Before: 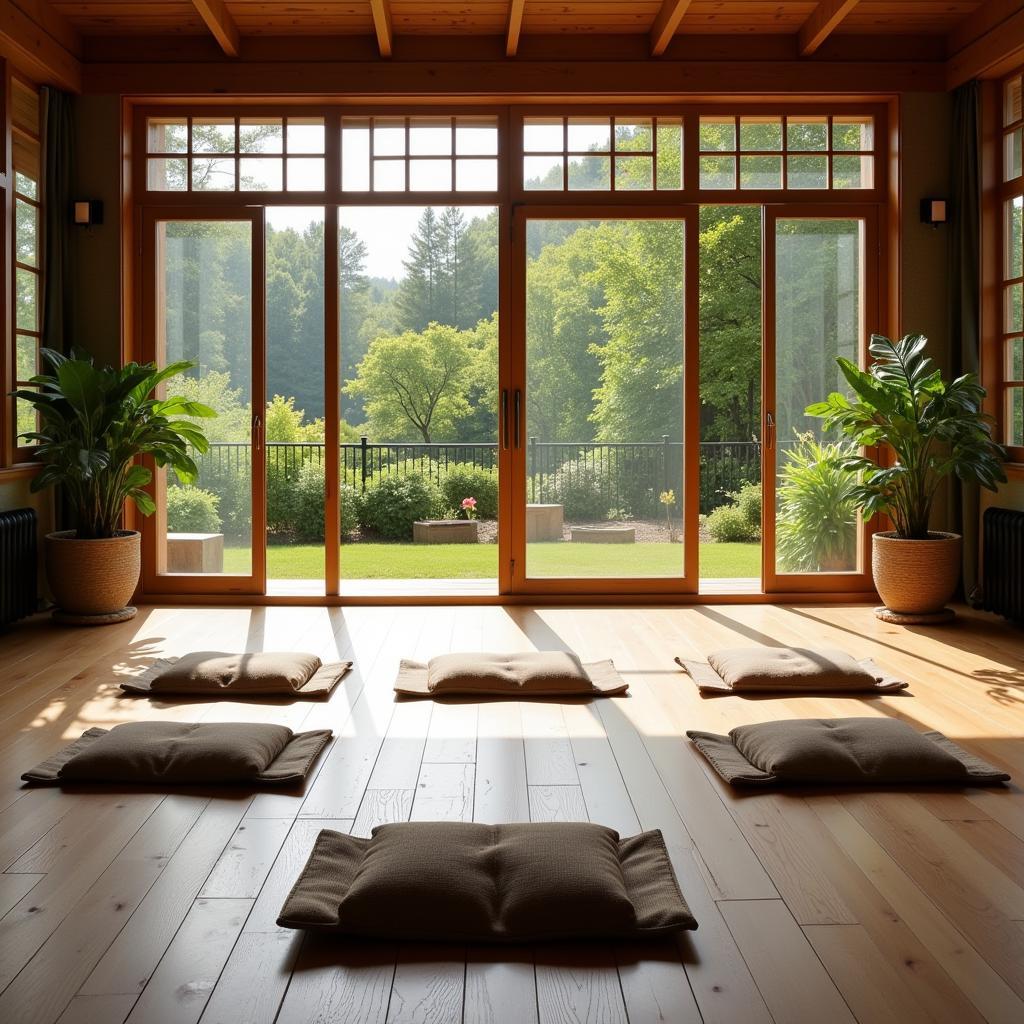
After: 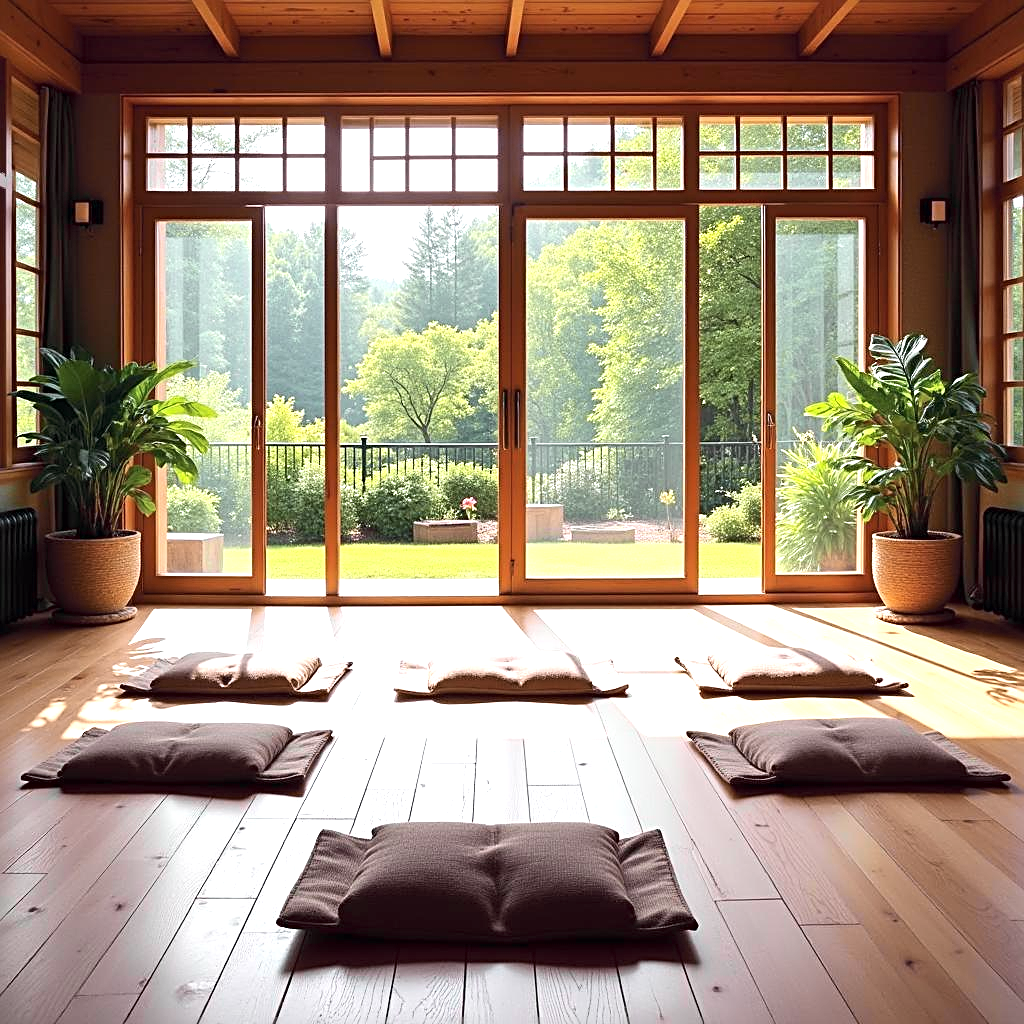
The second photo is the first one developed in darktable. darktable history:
sharpen: radius 2.534, amount 0.623
tone curve: curves: ch0 [(0, 0) (0.822, 0.825) (0.994, 0.955)]; ch1 [(0, 0) (0.226, 0.261) (0.383, 0.397) (0.46, 0.46) (0.498, 0.501) (0.524, 0.543) (0.578, 0.575) (1, 1)]; ch2 [(0, 0) (0.438, 0.456) (0.5, 0.495) (0.547, 0.515) (0.597, 0.58) (0.629, 0.603) (1, 1)], color space Lab, independent channels, preserve colors none
exposure: exposure 1 EV, compensate highlight preservation false
